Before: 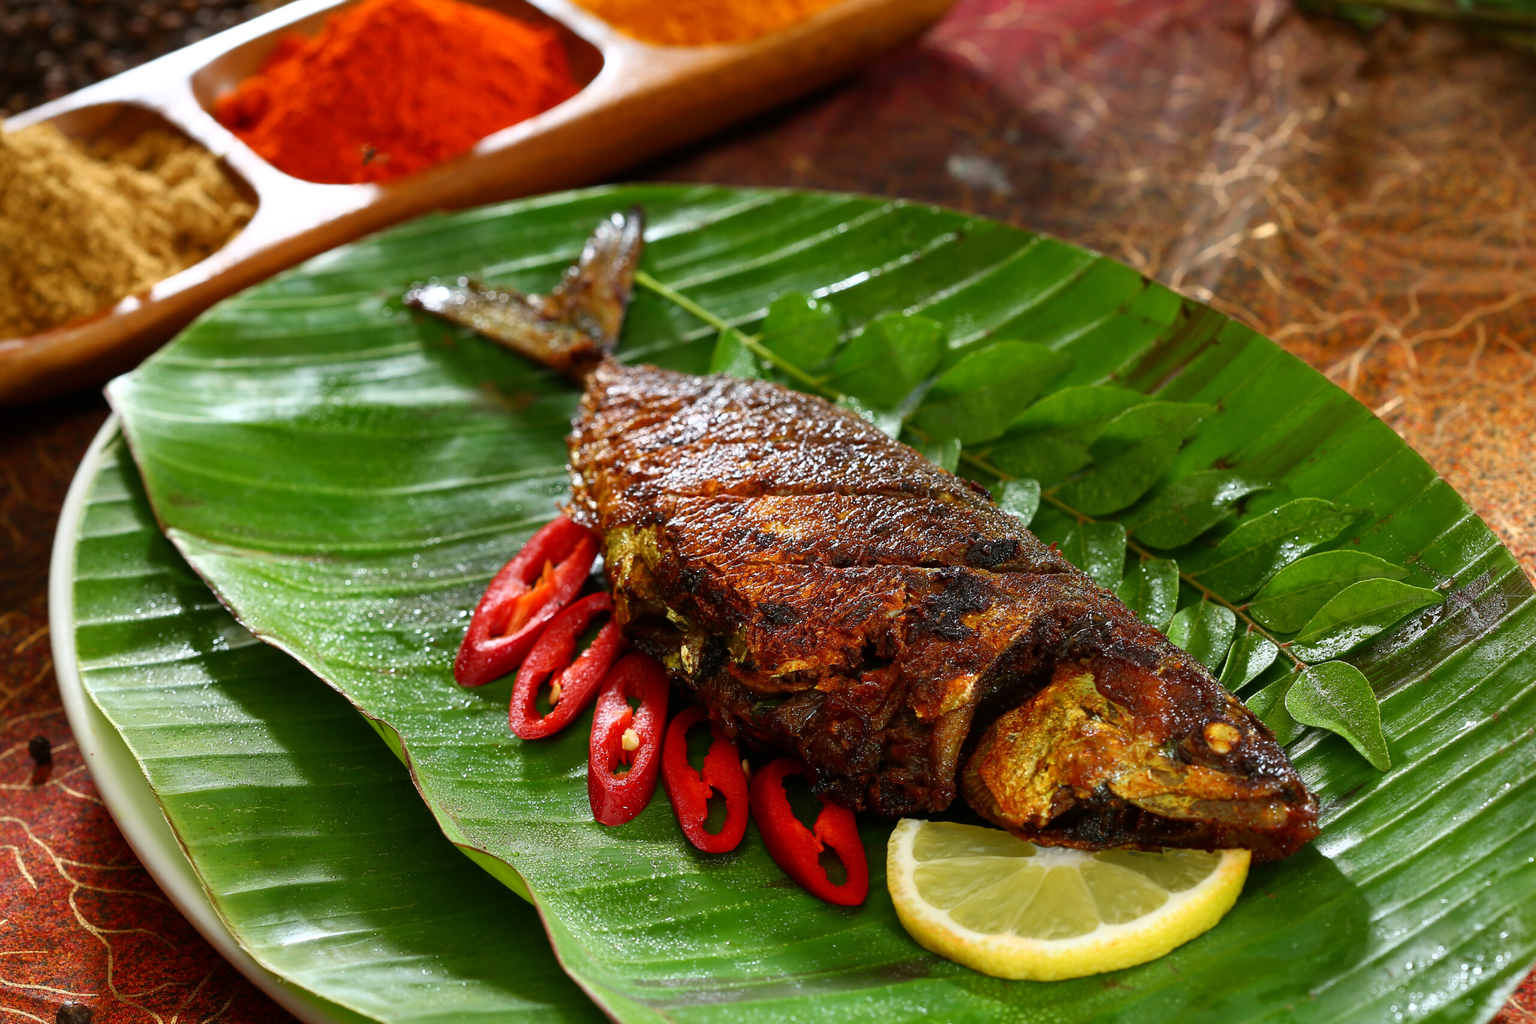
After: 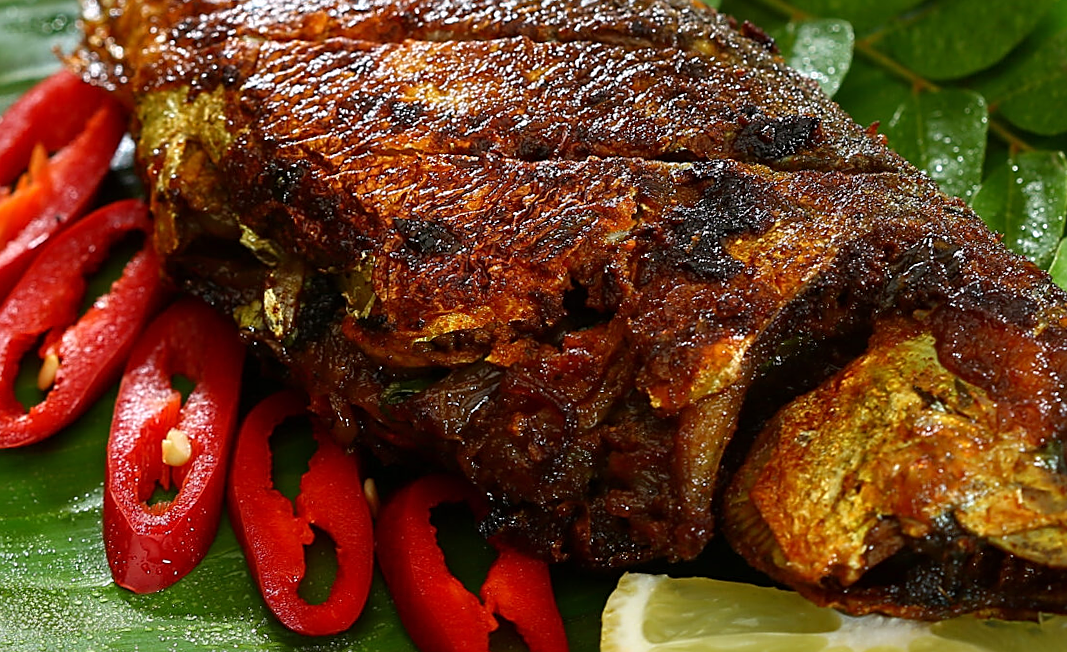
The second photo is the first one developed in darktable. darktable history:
crop: left 37.221%, top 45.169%, right 20.63%, bottom 13.777%
sharpen: on, module defaults
rotate and perspective: rotation 0.679°, lens shift (horizontal) 0.136, crop left 0.009, crop right 0.991, crop top 0.078, crop bottom 0.95
